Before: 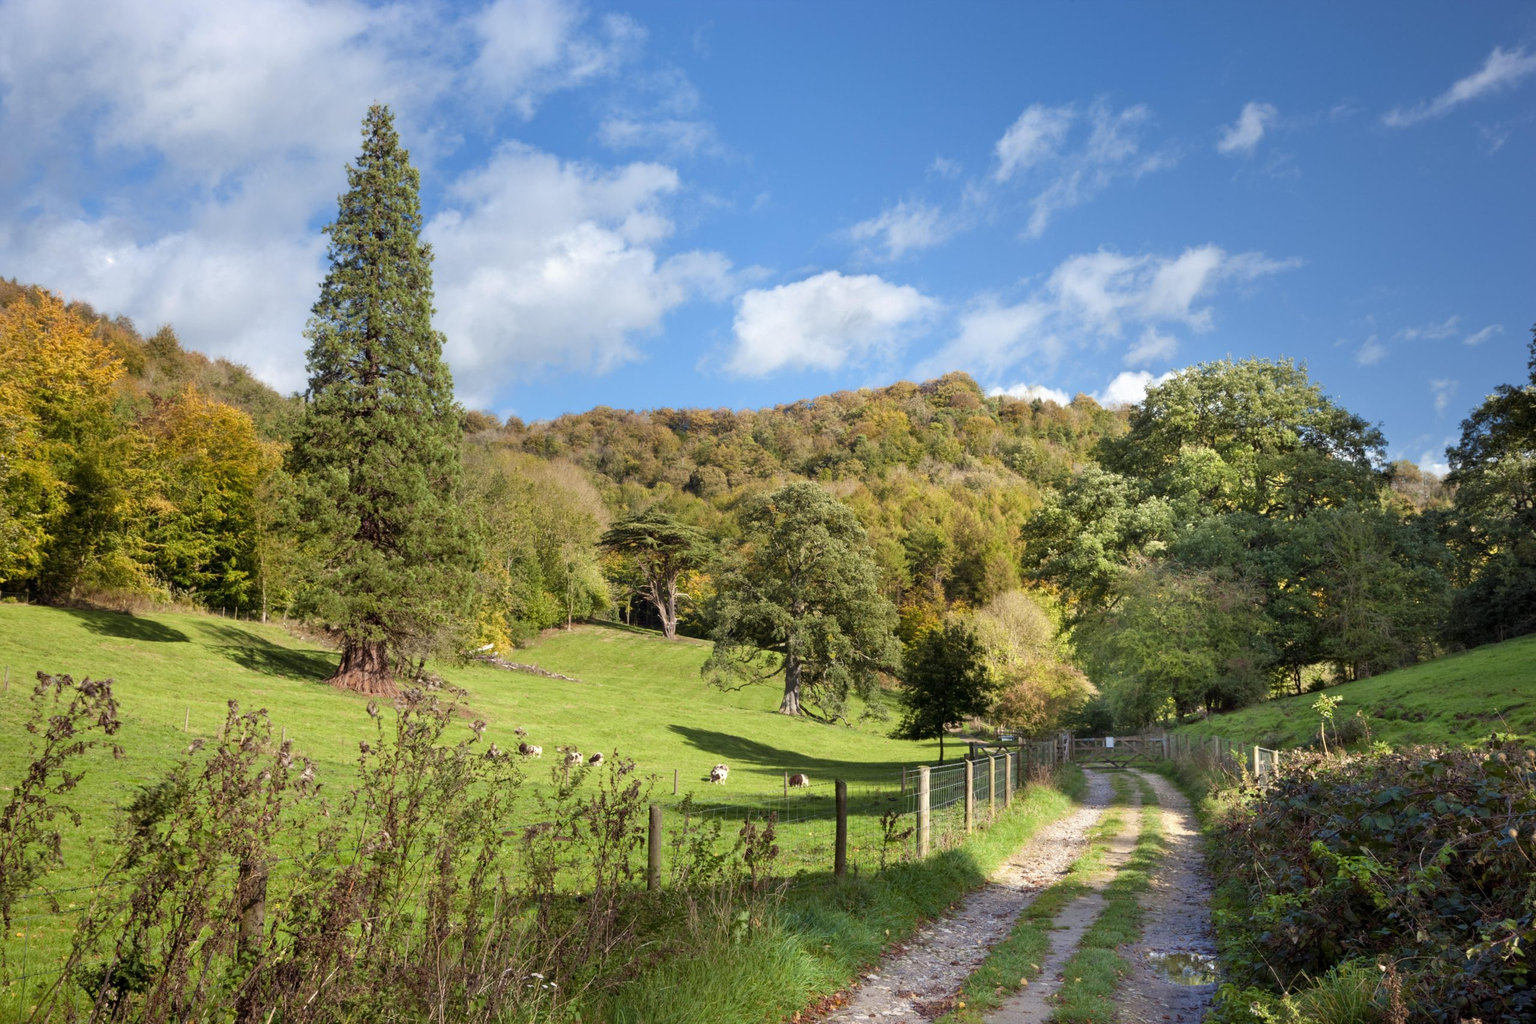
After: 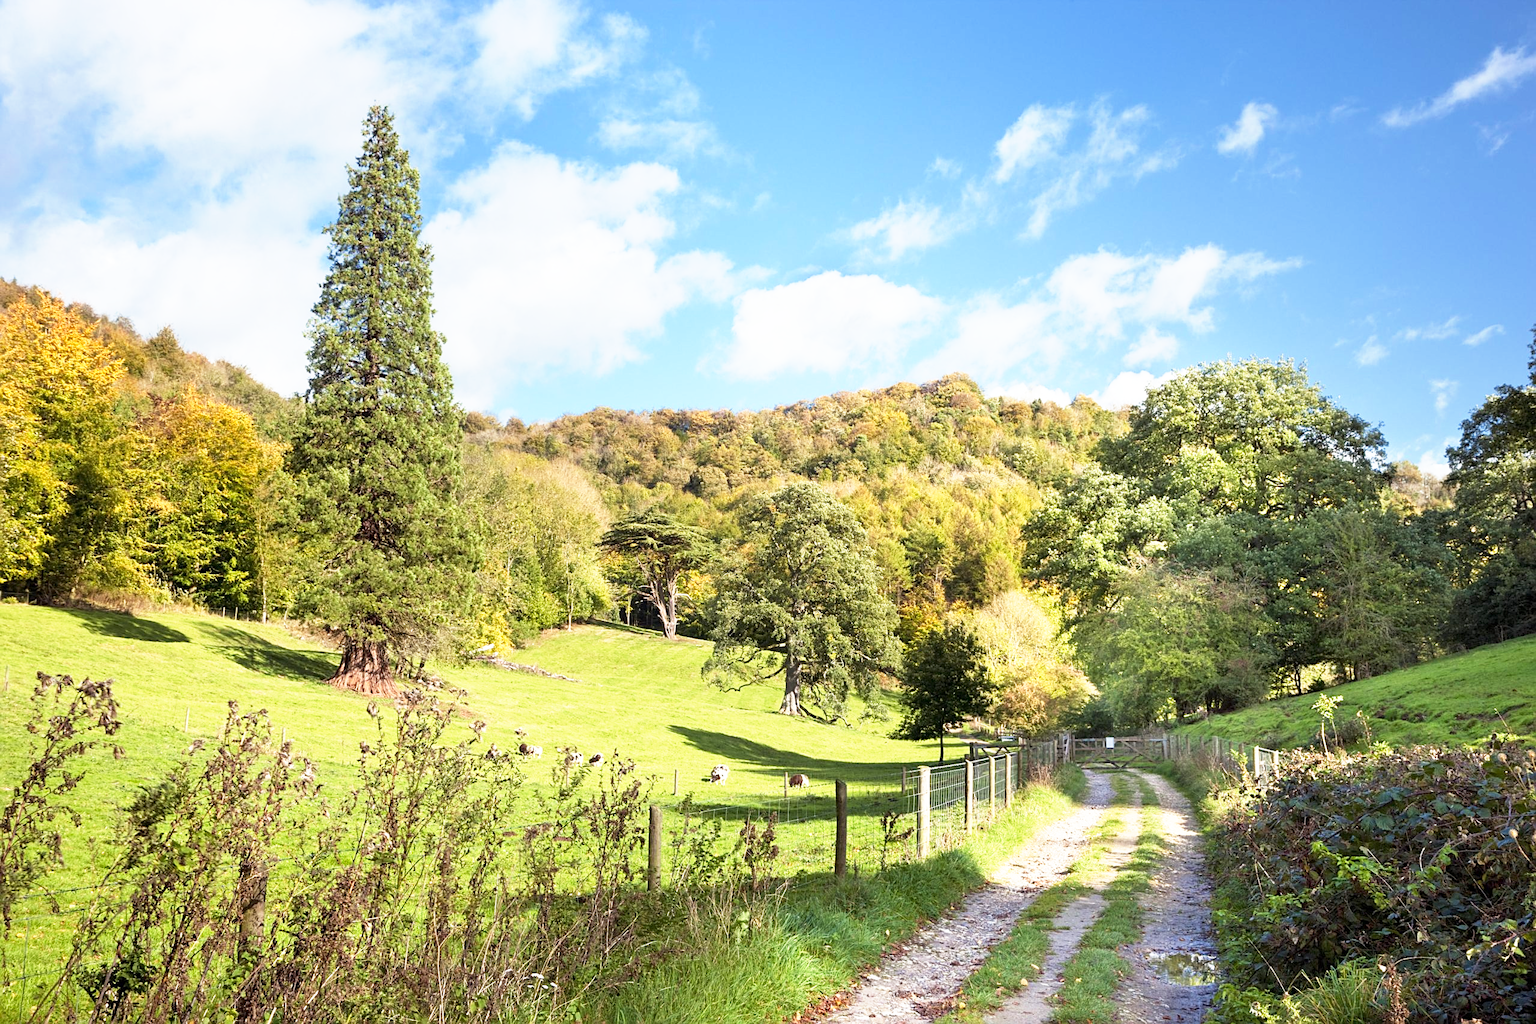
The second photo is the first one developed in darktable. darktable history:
sharpen: on, module defaults
base curve: curves: ch0 [(0, 0) (0.495, 0.917) (1, 1)], preserve colors none
